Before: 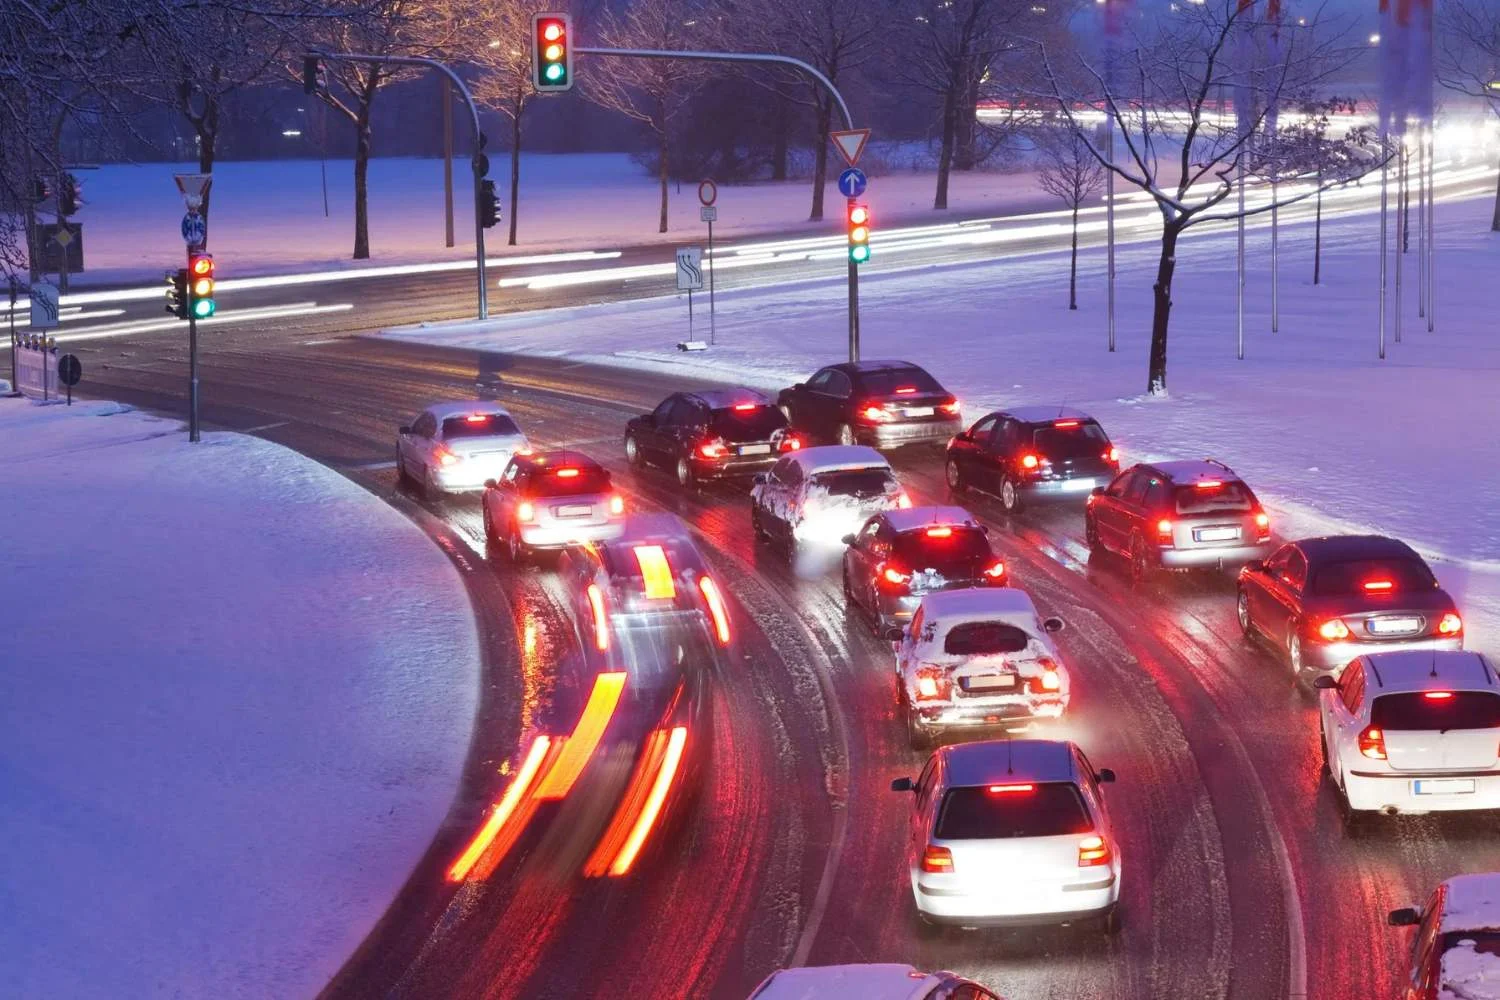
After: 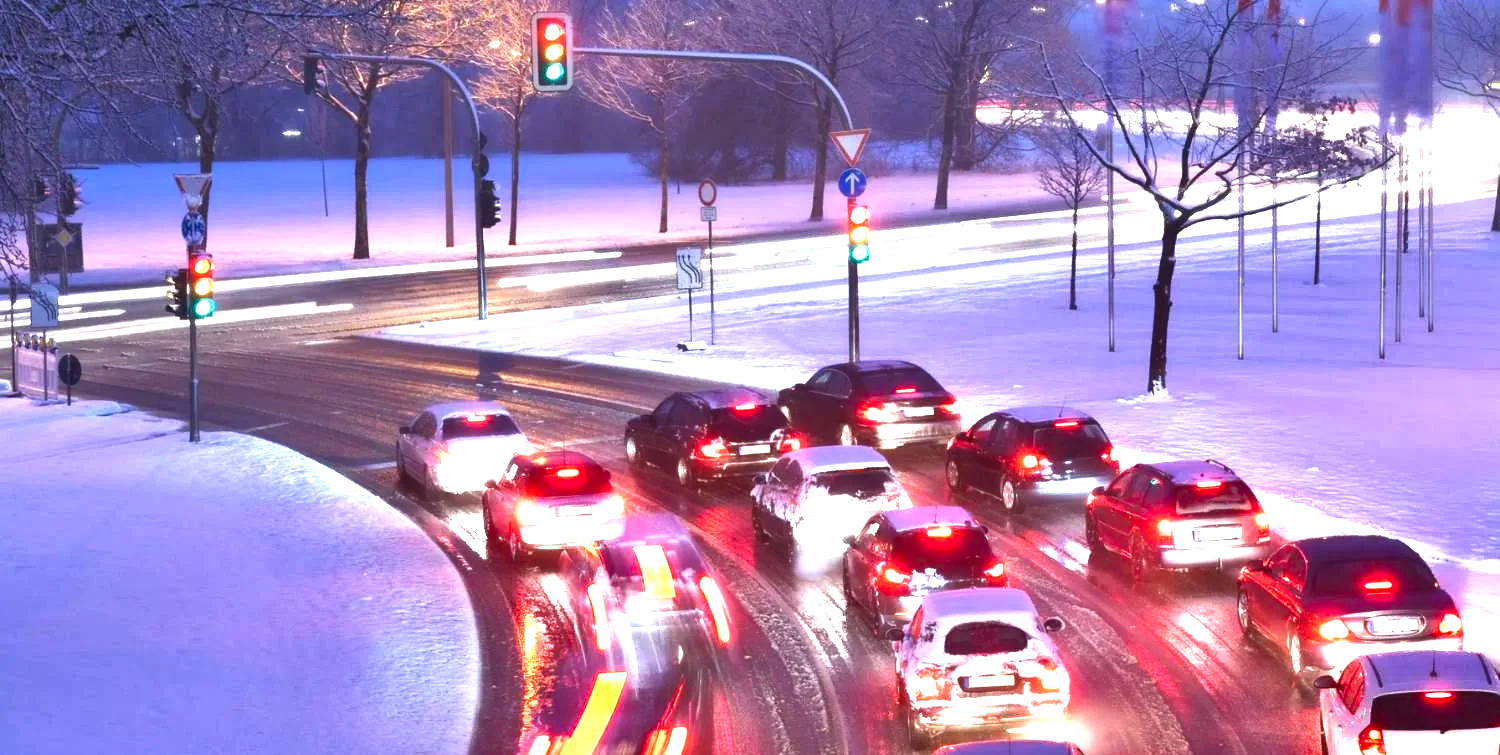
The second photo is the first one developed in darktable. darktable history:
crop: bottom 24.44%
exposure: black level correction 0, exposure 1.199 EV, compensate highlight preservation false
shadows and highlights: soften with gaussian
contrast equalizer: y [[0.514, 0.573, 0.581, 0.508, 0.5, 0.5], [0.5 ×6], [0.5 ×6], [0 ×6], [0 ×6]], mix 0.573
